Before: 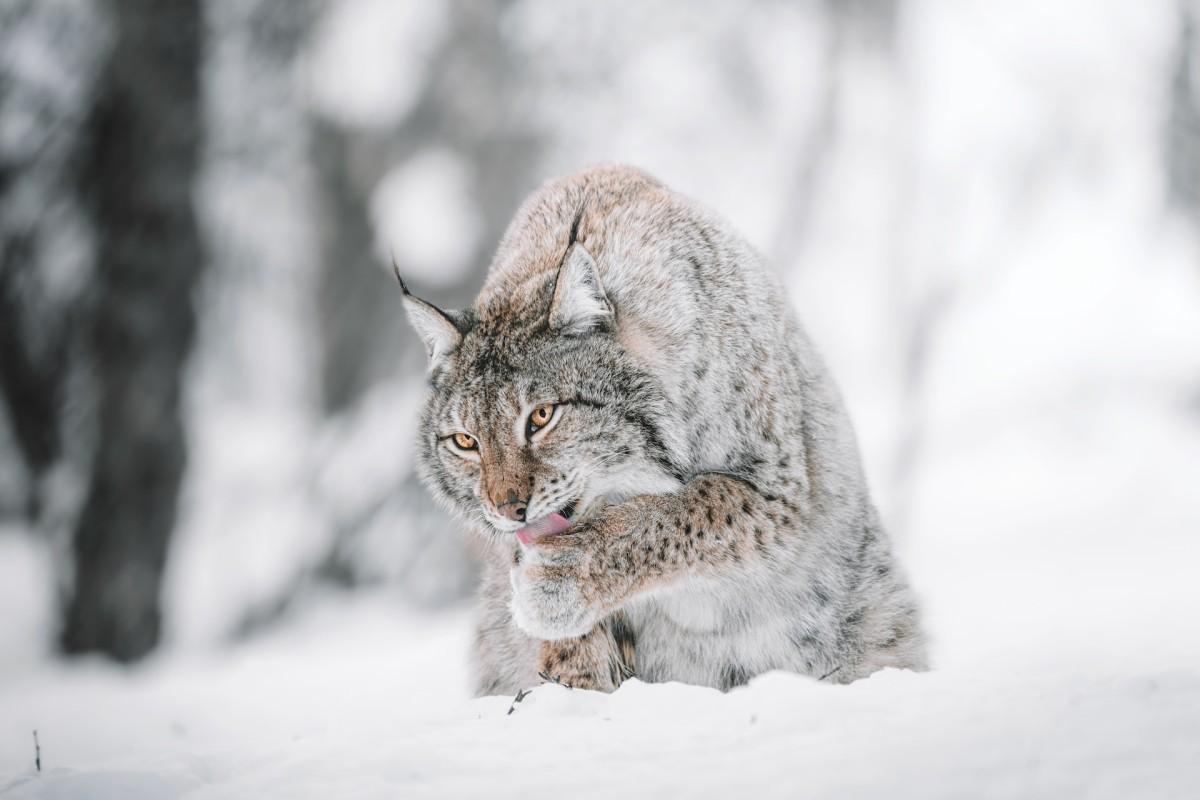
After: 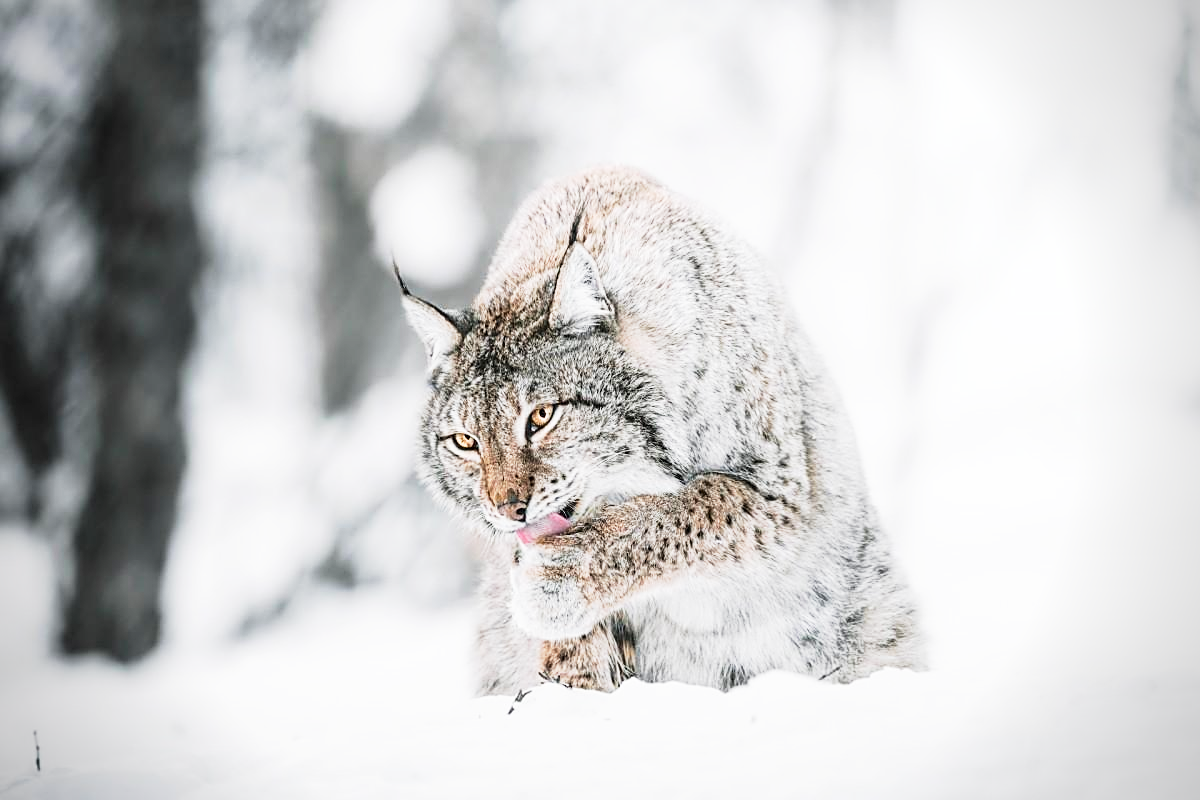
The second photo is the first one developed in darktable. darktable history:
sharpen: amount 0.496
base curve: curves: ch0 [(0, 0) (0.005, 0.002) (0.193, 0.295) (0.399, 0.664) (0.75, 0.928) (1, 1)], preserve colors none
vignetting: brightness -0.436, saturation -0.212, unbound false
